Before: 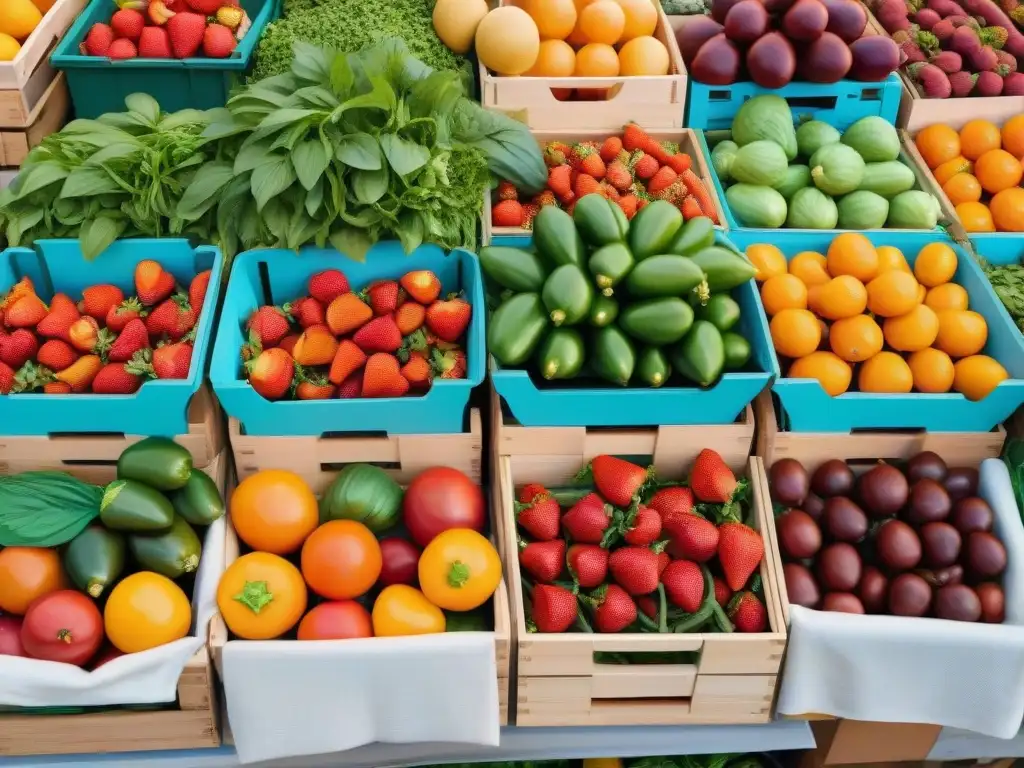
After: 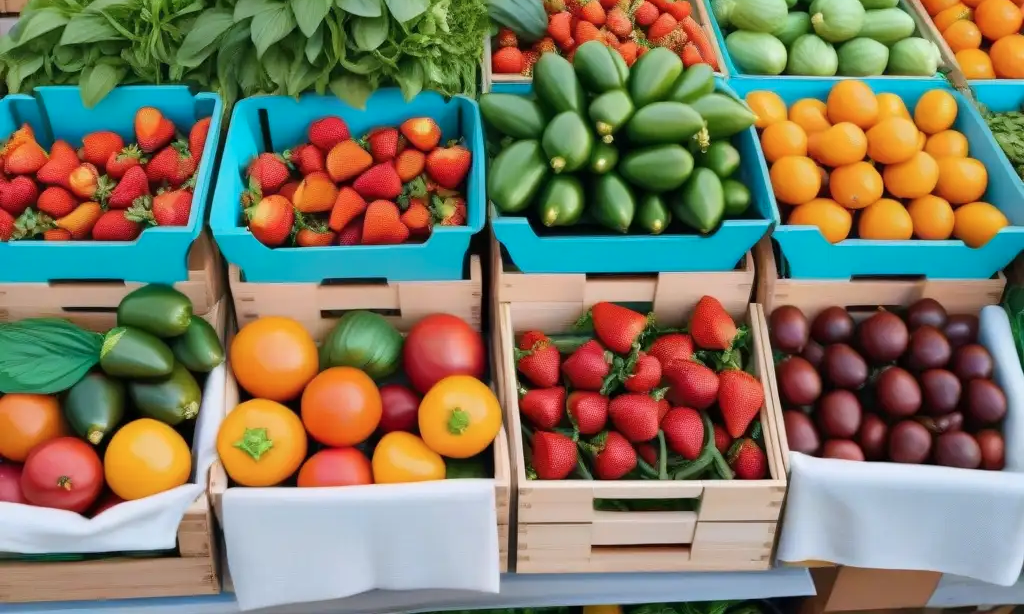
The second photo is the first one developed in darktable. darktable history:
color correction: highlights a* -0.137, highlights b* -5.91, shadows a* -0.137, shadows b* -0.137
crop and rotate: top 19.998%
